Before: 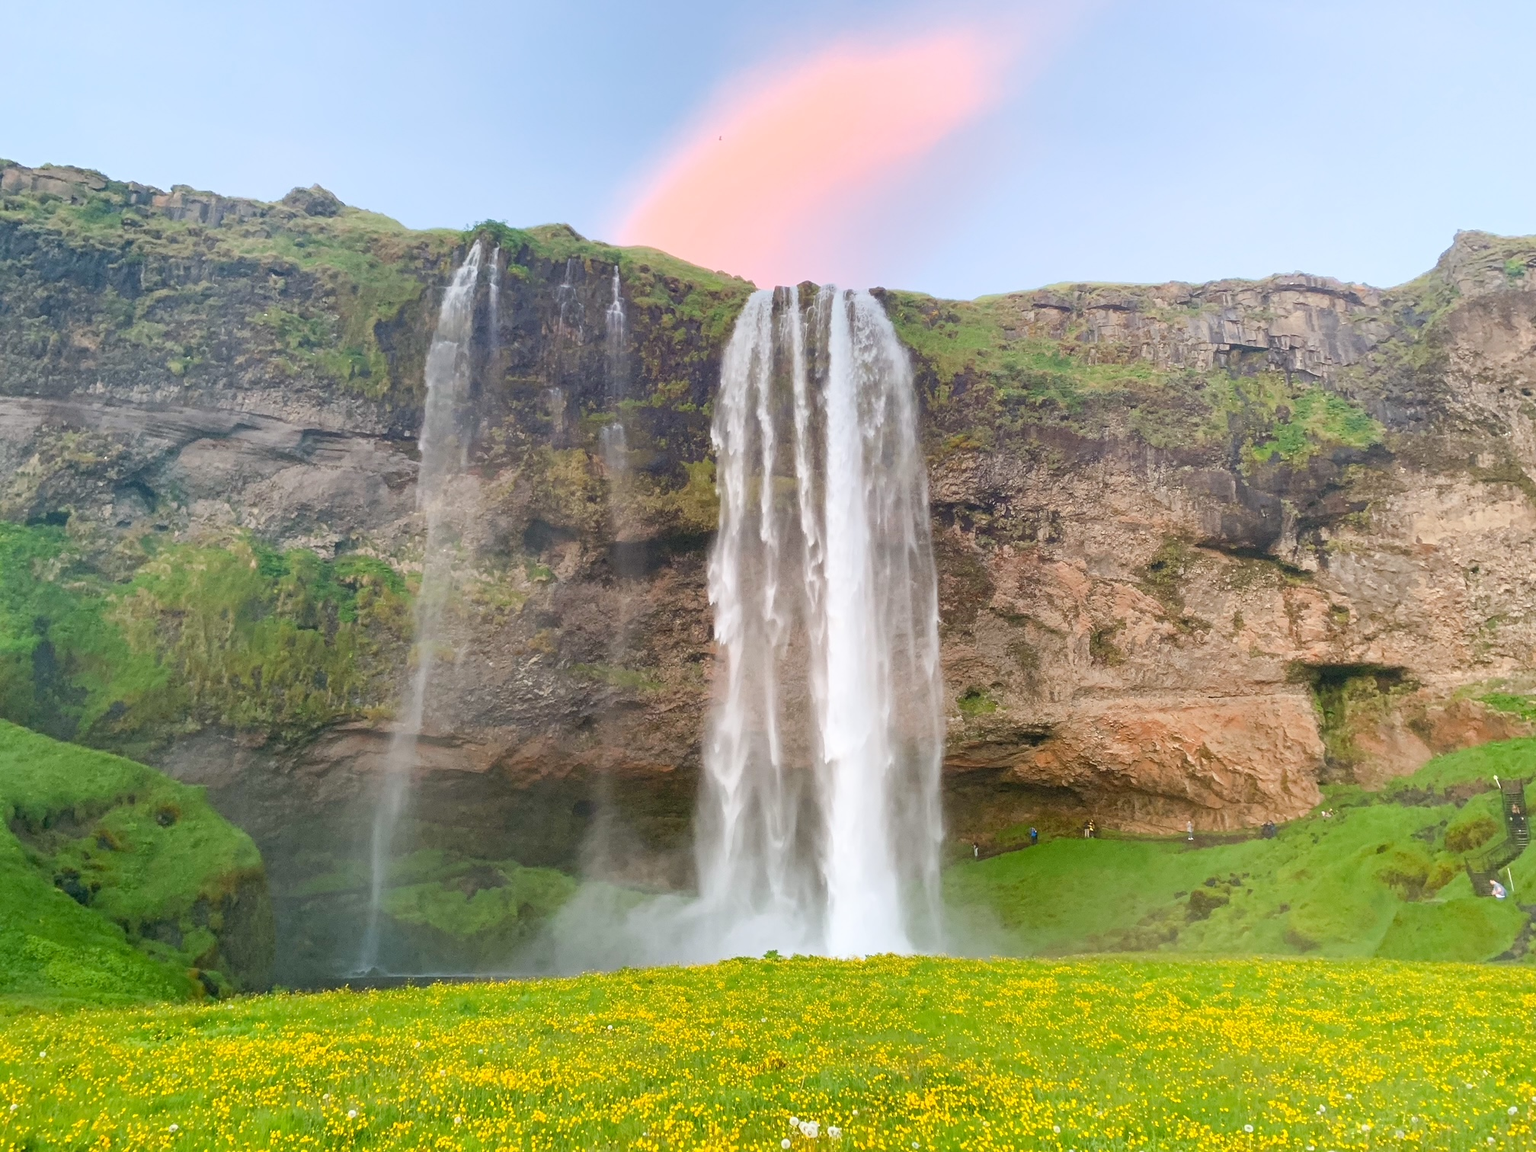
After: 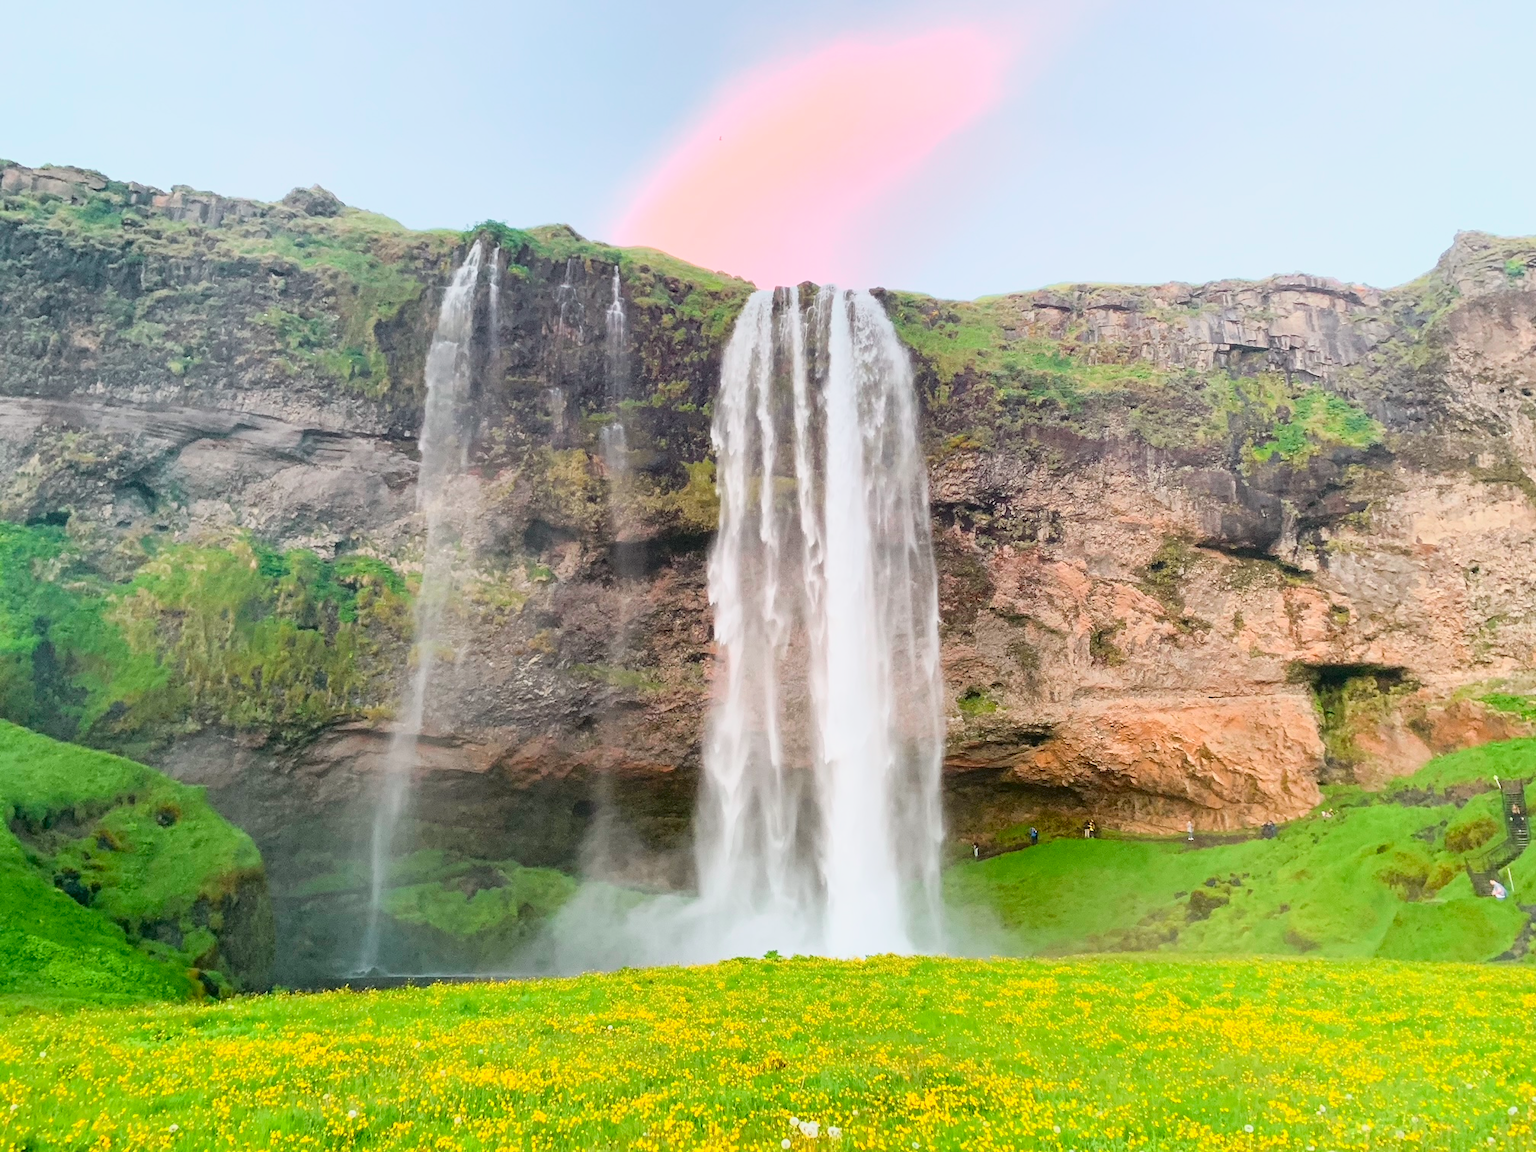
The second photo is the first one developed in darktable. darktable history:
tone curve: curves: ch0 [(0, 0.014) (0.17, 0.099) (0.398, 0.423) (0.728, 0.808) (0.877, 0.91) (0.99, 0.955)]; ch1 [(0, 0) (0.377, 0.325) (0.493, 0.491) (0.505, 0.504) (0.515, 0.515) (0.554, 0.575) (0.623, 0.643) (0.701, 0.718) (1, 1)]; ch2 [(0, 0) (0.423, 0.453) (0.481, 0.485) (0.501, 0.501) (0.531, 0.527) (0.586, 0.597) (0.663, 0.706) (0.717, 0.753) (1, 0.991)], color space Lab, independent channels
